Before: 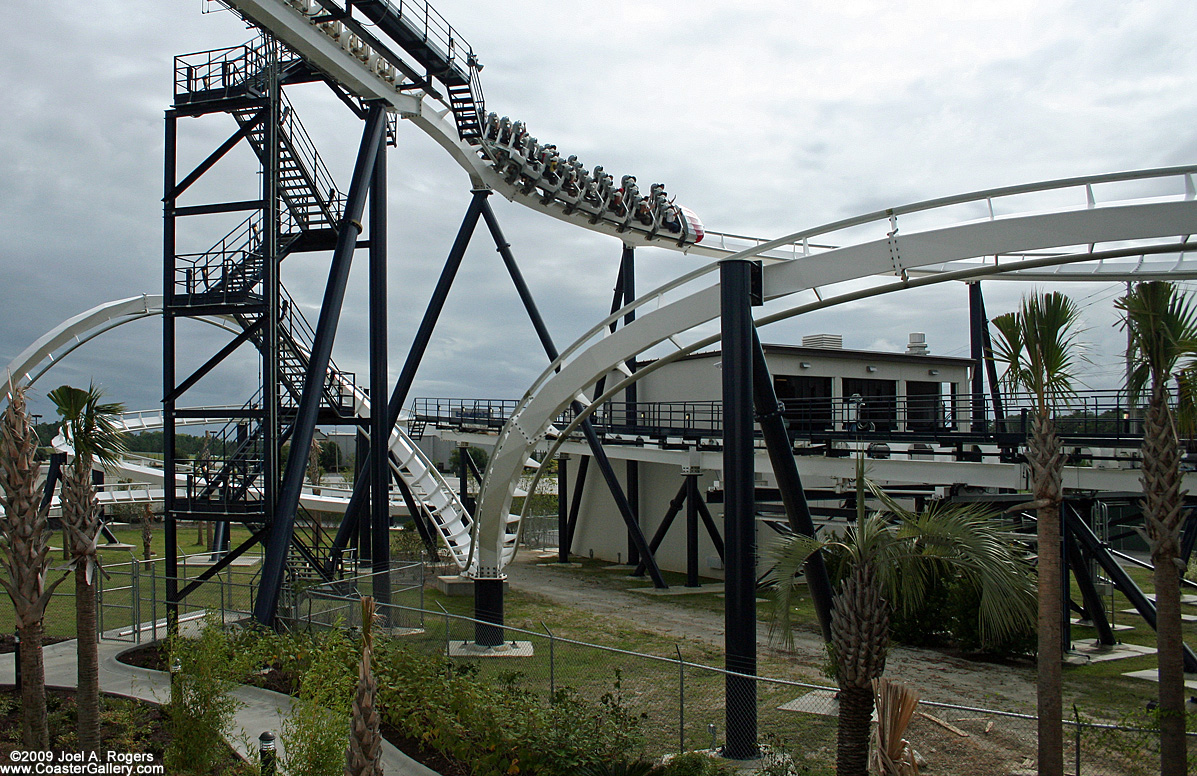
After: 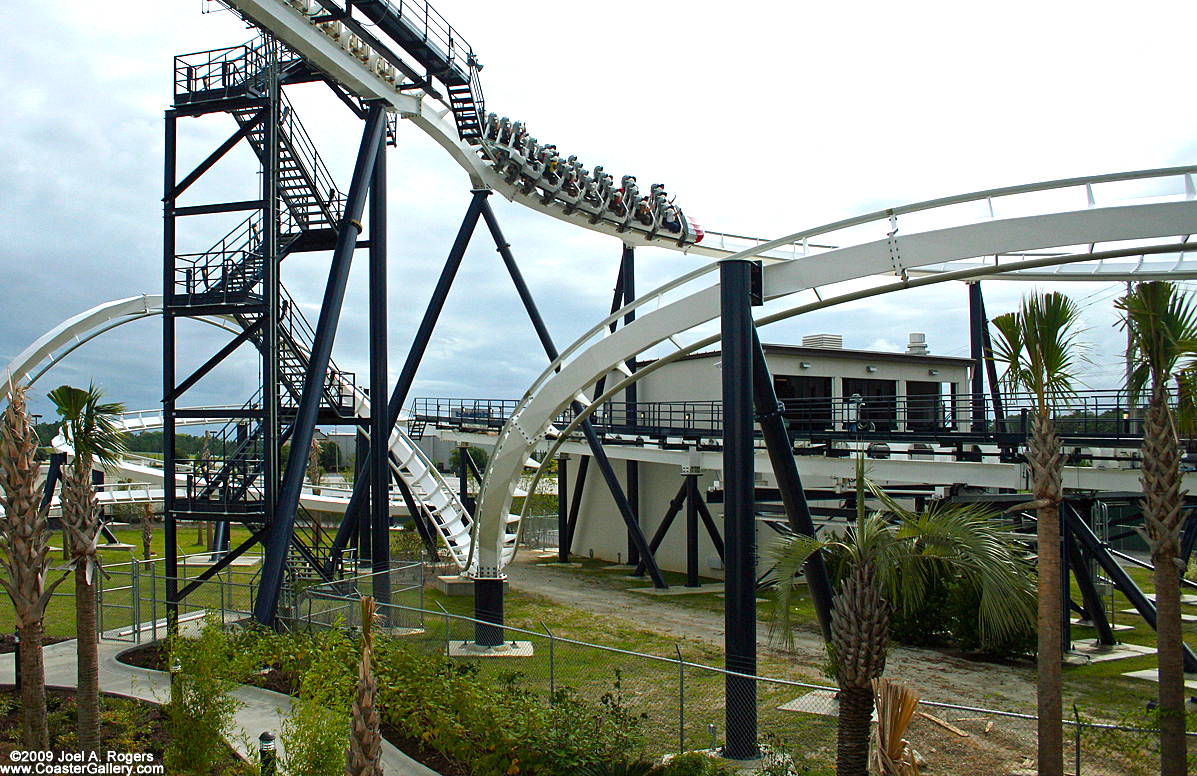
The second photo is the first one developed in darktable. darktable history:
exposure: black level correction 0, exposure 0.7 EV, compensate exposure bias true, compensate highlight preservation false
color balance rgb: perceptual saturation grading › global saturation 30%, global vibrance 20%
